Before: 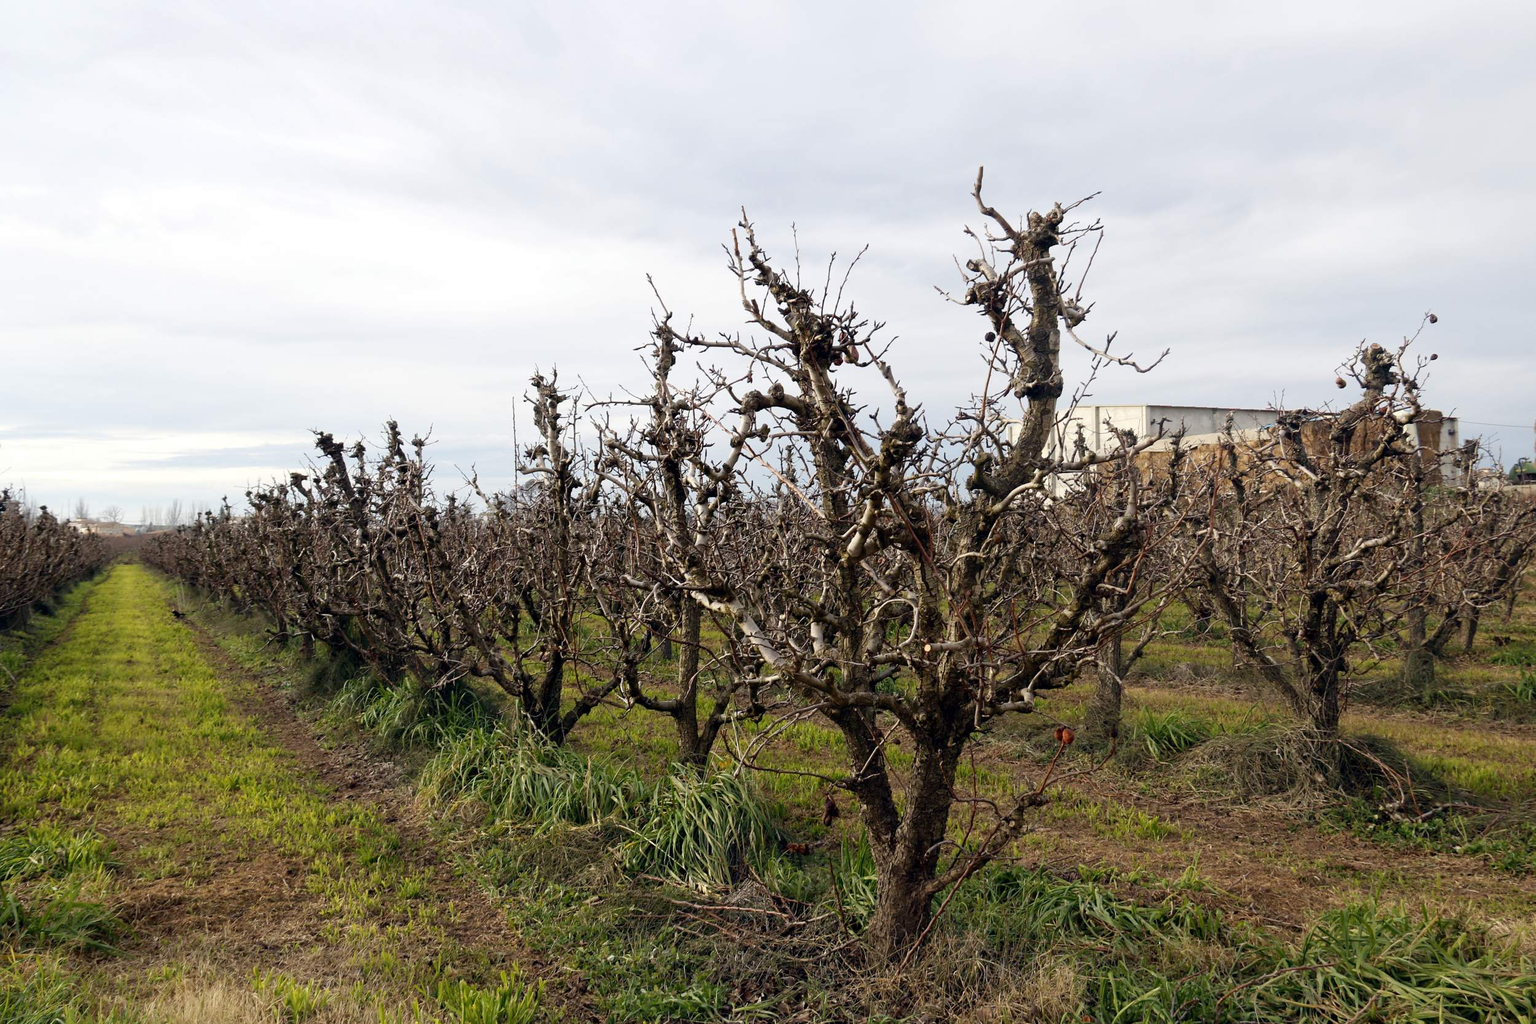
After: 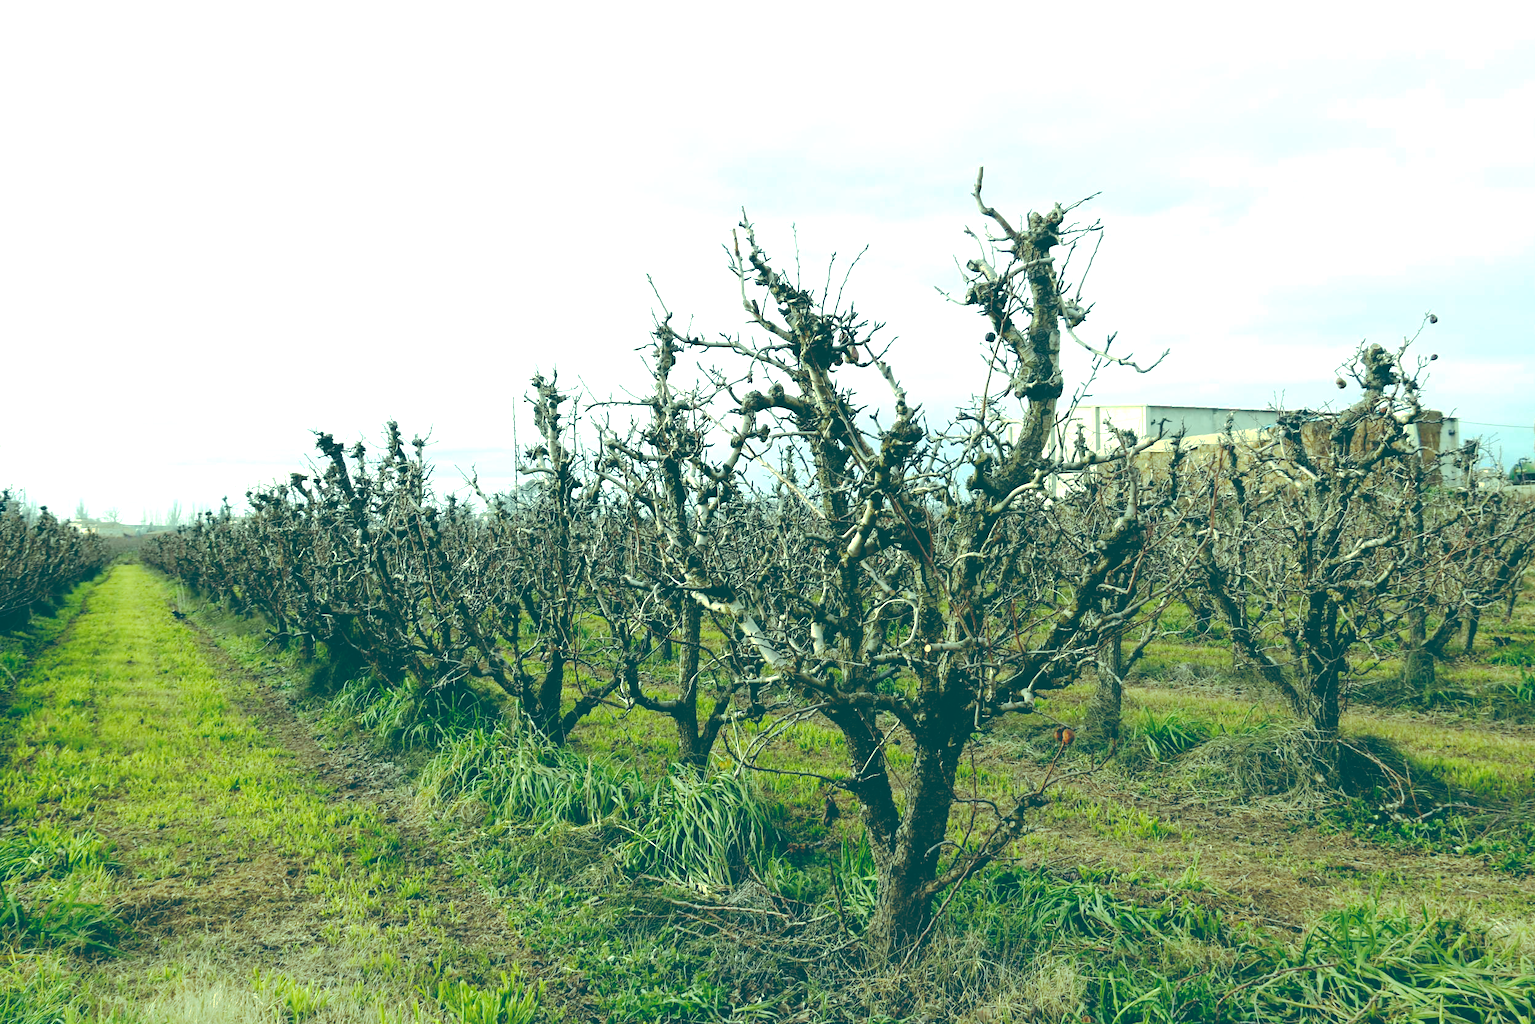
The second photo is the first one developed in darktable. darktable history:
exposure: black level correction 0, exposure 0.703 EV, compensate highlight preservation false
tone curve: curves: ch0 [(0, 0) (0.003, 0.232) (0.011, 0.232) (0.025, 0.232) (0.044, 0.233) (0.069, 0.234) (0.1, 0.237) (0.136, 0.247) (0.177, 0.258) (0.224, 0.283) (0.277, 0.332) (0.335, 0.401) (0.399, 0.483) (0.468, 0.56) (0.543, 0.637) (0.623, 0.706) (0.709, 0.764) (0.801, 0.816) (0.898, 0.859) (1, 1)], preserve colors none
color correction: highlights a* -19.54, highlights b* 9.8, shadows a* -19.94, shadows b* -11.02
